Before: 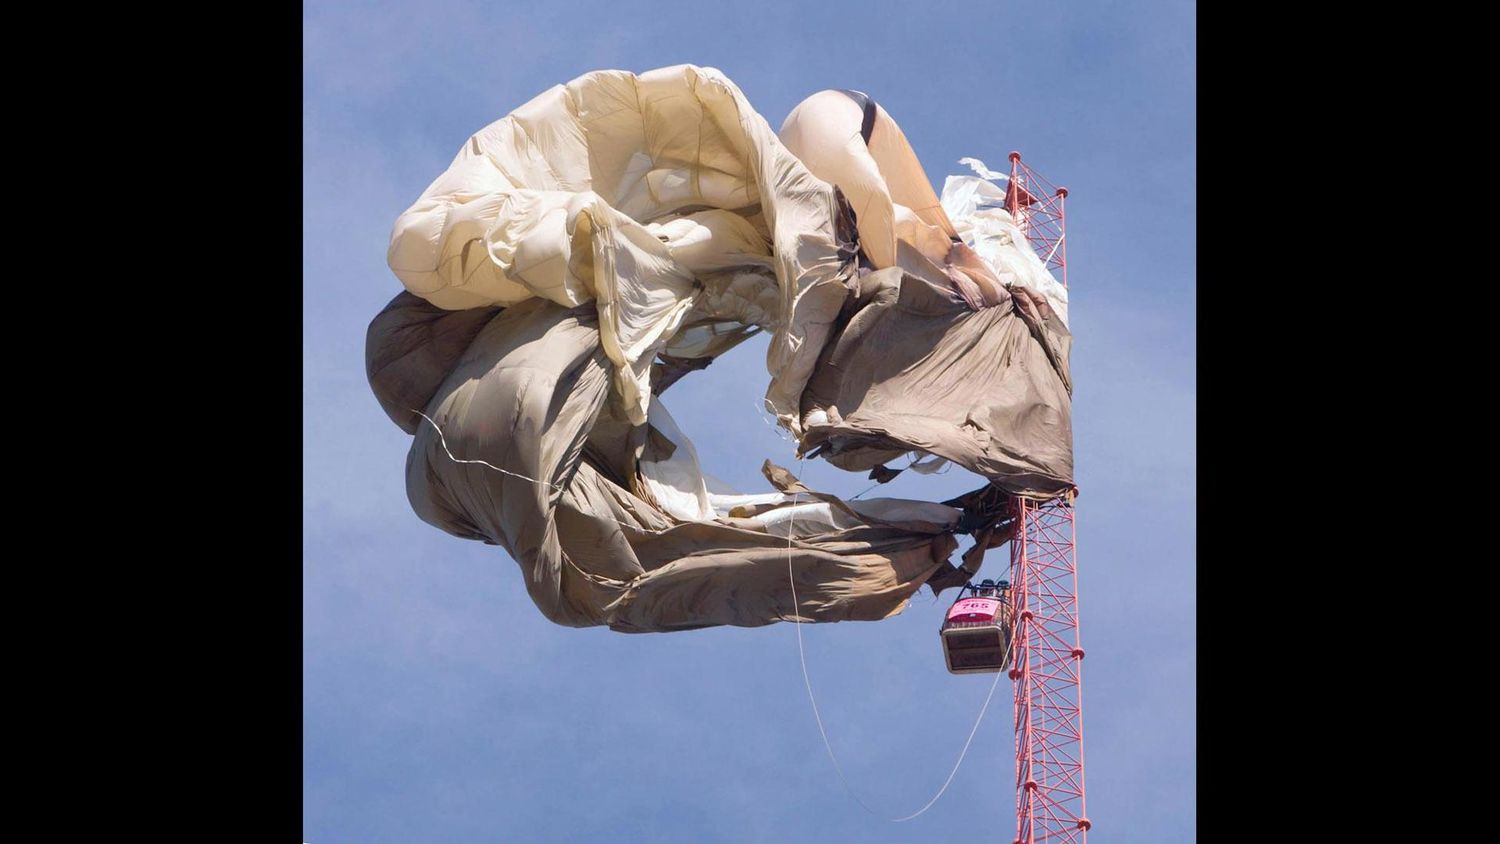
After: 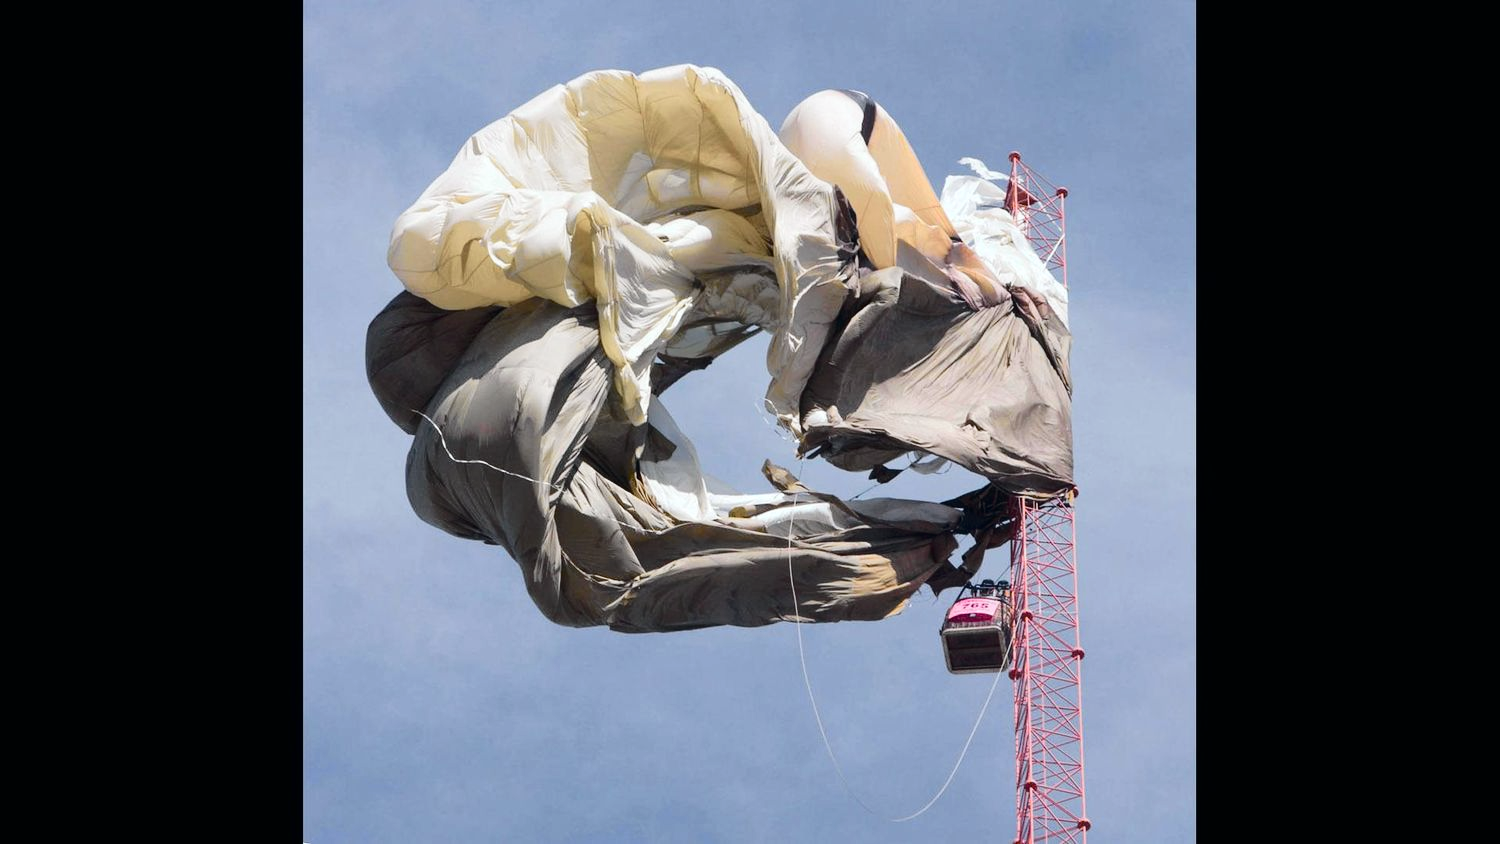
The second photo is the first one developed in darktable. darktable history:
tone curve: curves: ch0 [(0, 0) (0.081, 0.044) (0.185, 0.13) (0.283, 0.238) (0.416, 0.449) (0.495, 0.524) (0.686, 0.743) (0.826, 0.865) (0.978, 0.988)]; ch1 [(0, 0) (0.147, 0.166) (0.321, 0.362) (0.371, 0.402) (0.423, 0.442) (0.479, 0.472) (0.505, 0.497) (0.521, 0.506) (0.551, 0.537) (0.586, 0.574) (0.625, 0.618) (0.68, 0.681) (1, 1)]; ch2 [(0, 0) (0.346, 0.362) (0.404, 0.427) (0.502, 0.495) (0.531, 0.513) (0.547, 0.533) (0.582, 0.596) (0.629, 0.631) (0.717, 0.678) (1, 1)], color space Lab, independent channels, preserve colors none
